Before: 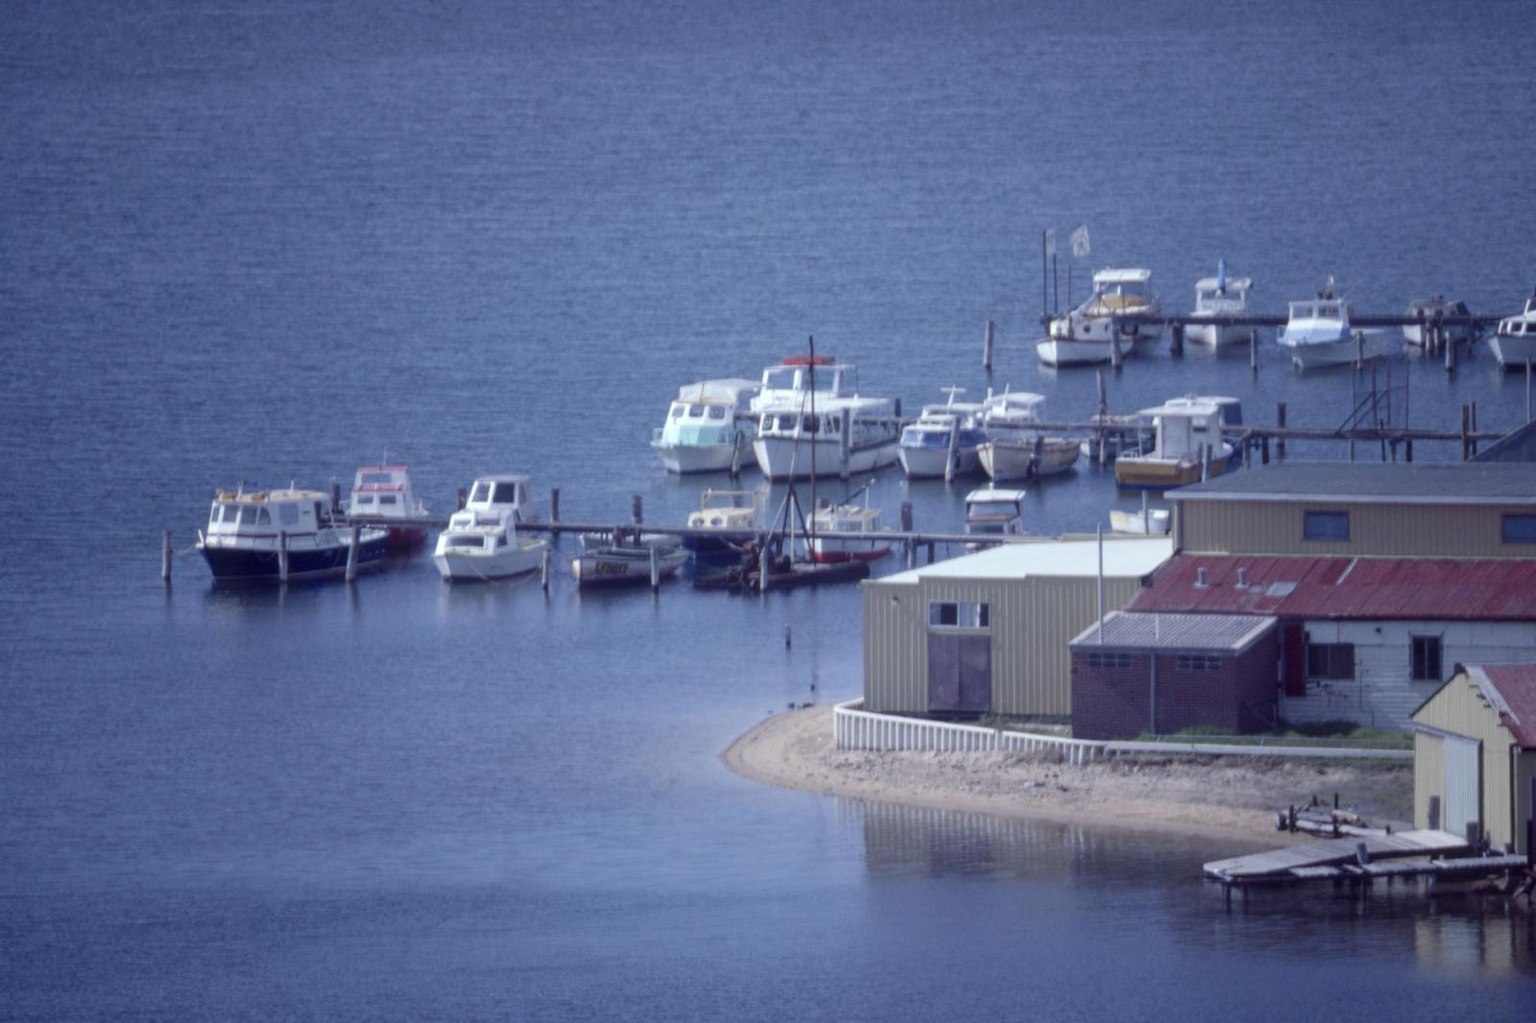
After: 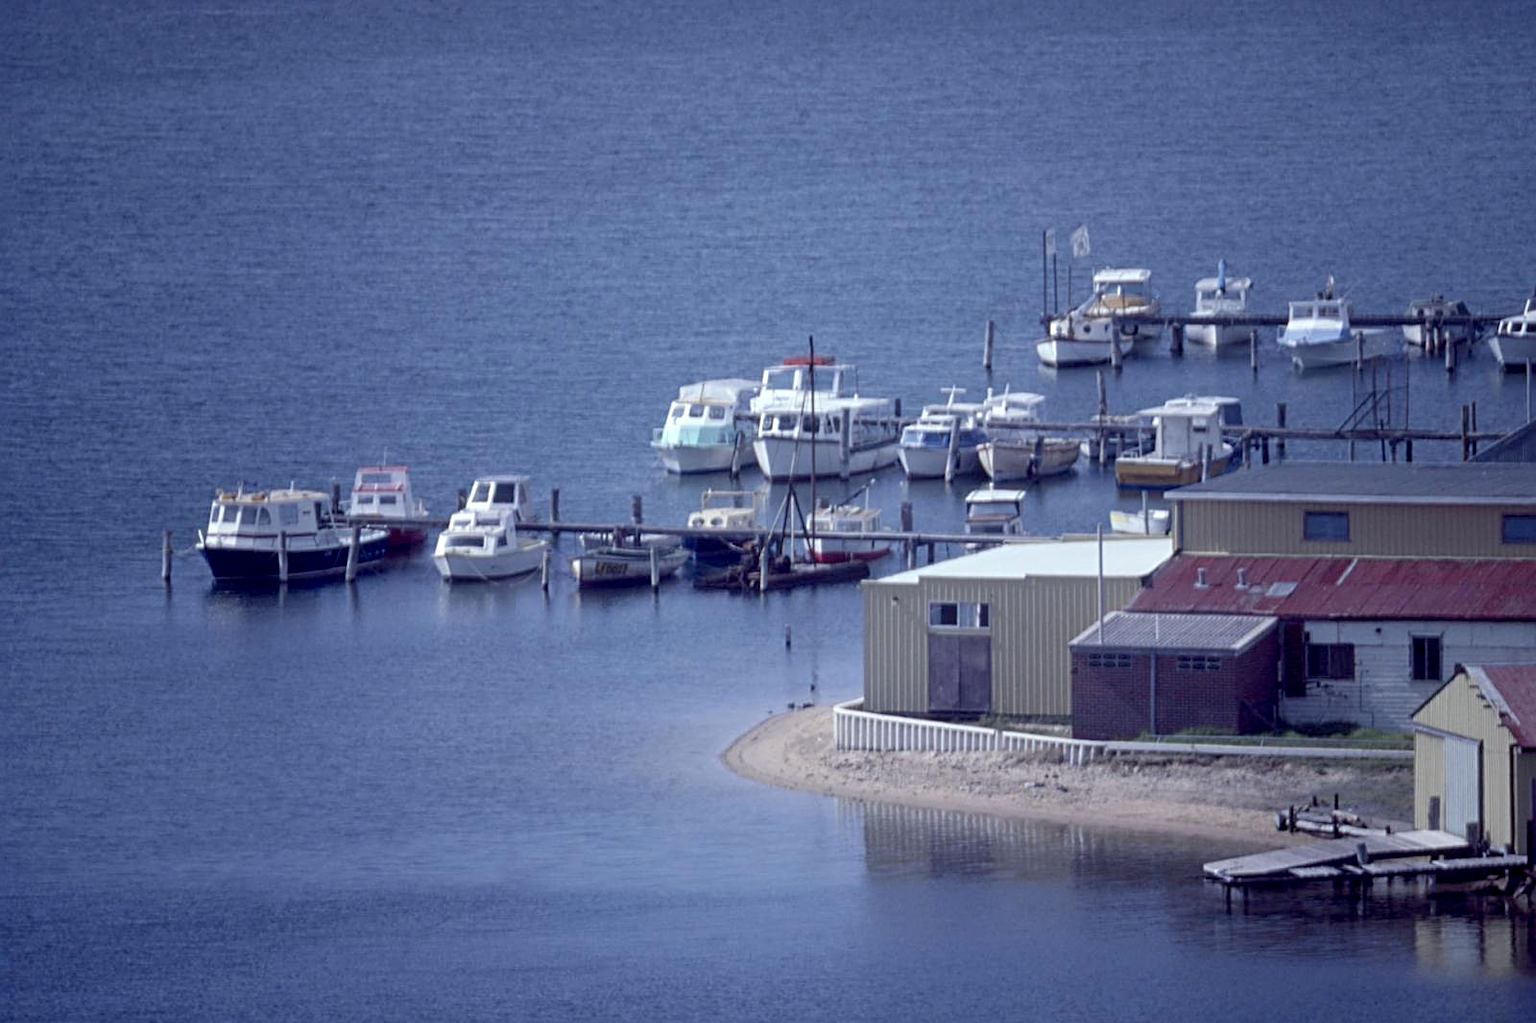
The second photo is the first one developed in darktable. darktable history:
exposure: black level correction 0.009, compensate highlight preservation false
tone equalizer: on, module defaults
sharpen: radius 2.767
